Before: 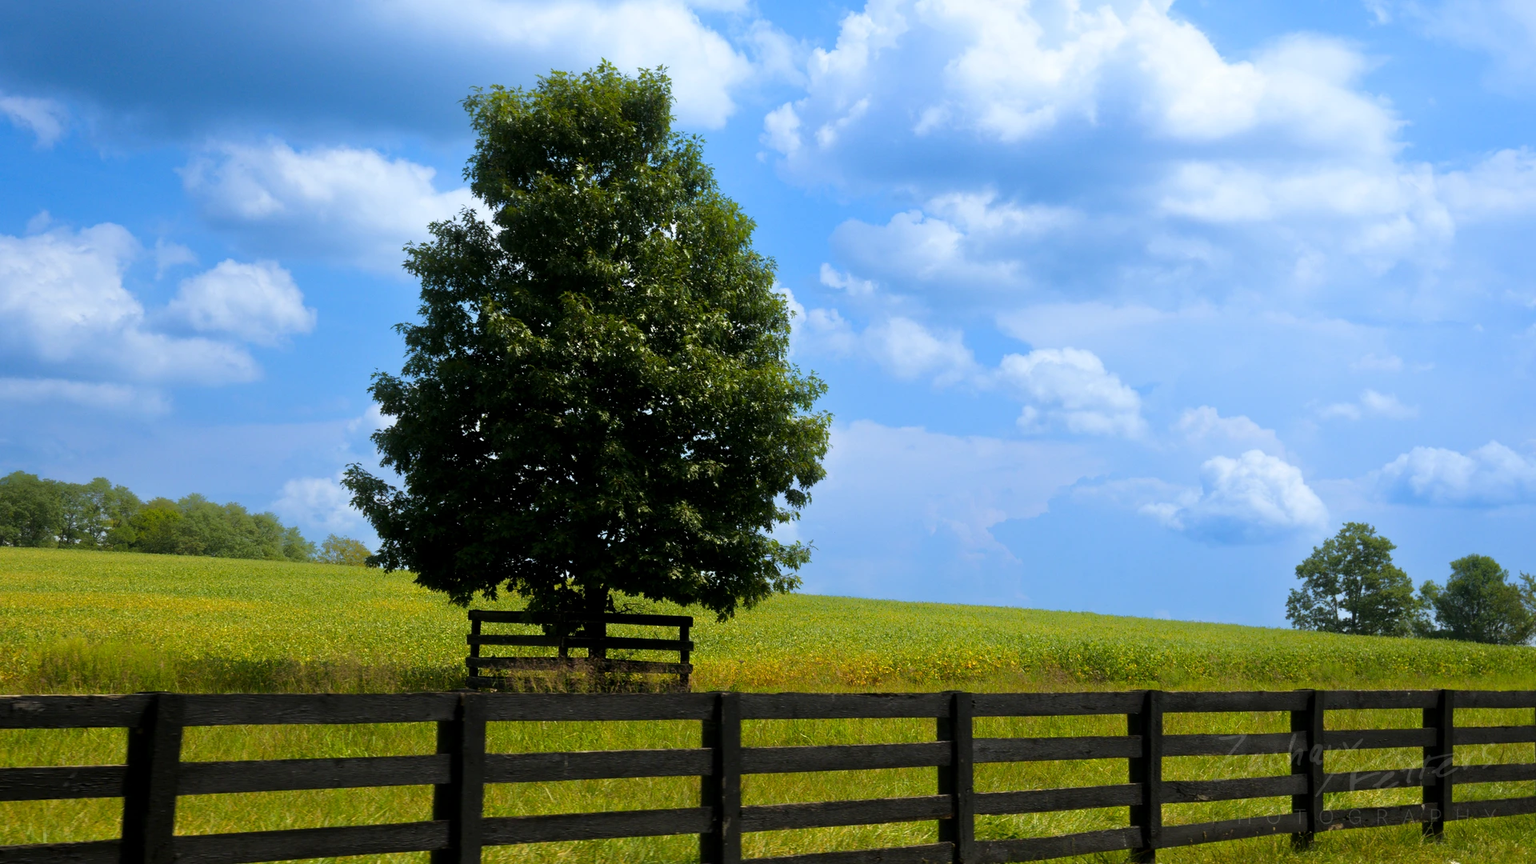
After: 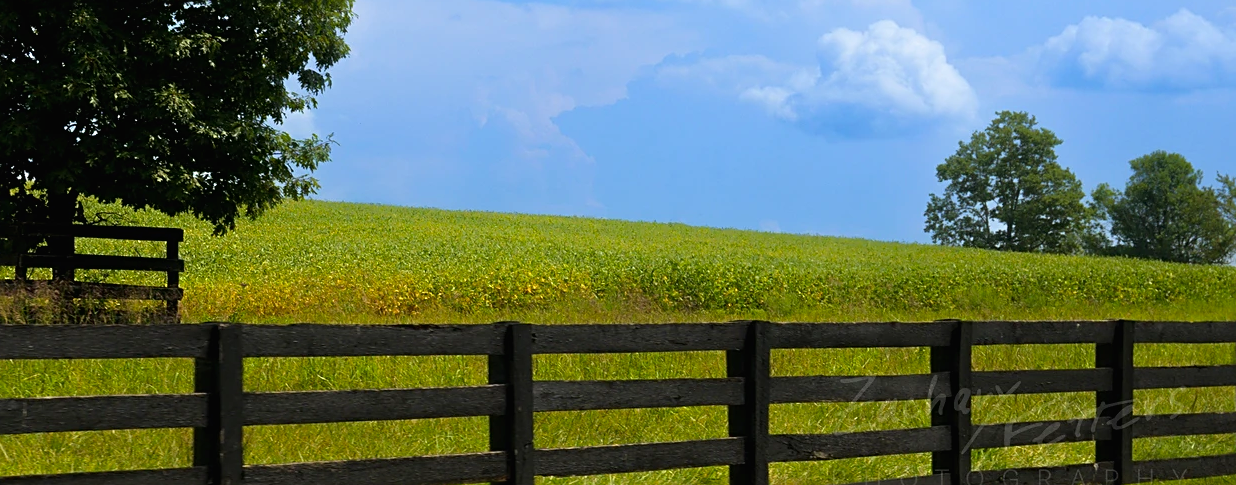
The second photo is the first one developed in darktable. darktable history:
contrast brightness saturation: contrast -0.023, brightness -0.01, saturation 0.041
sharpen: on, module defaults
crop and rotate: left 35.606%, top 50.212%, bottom 4.823%
